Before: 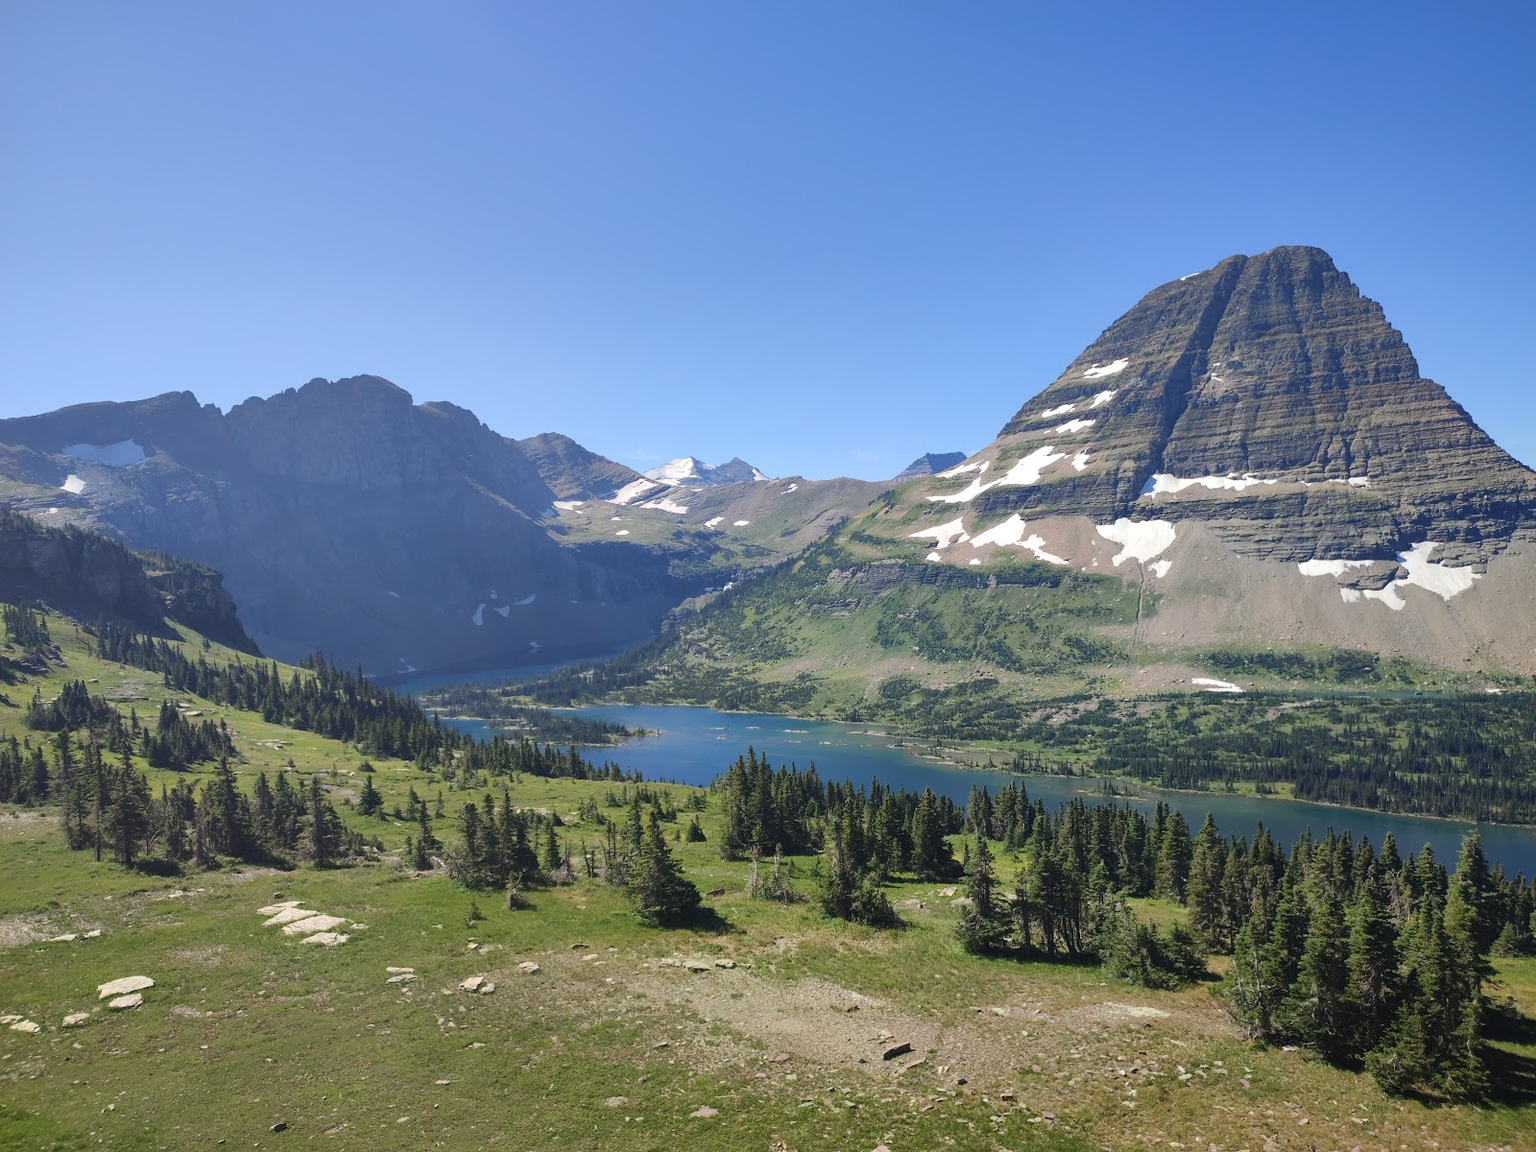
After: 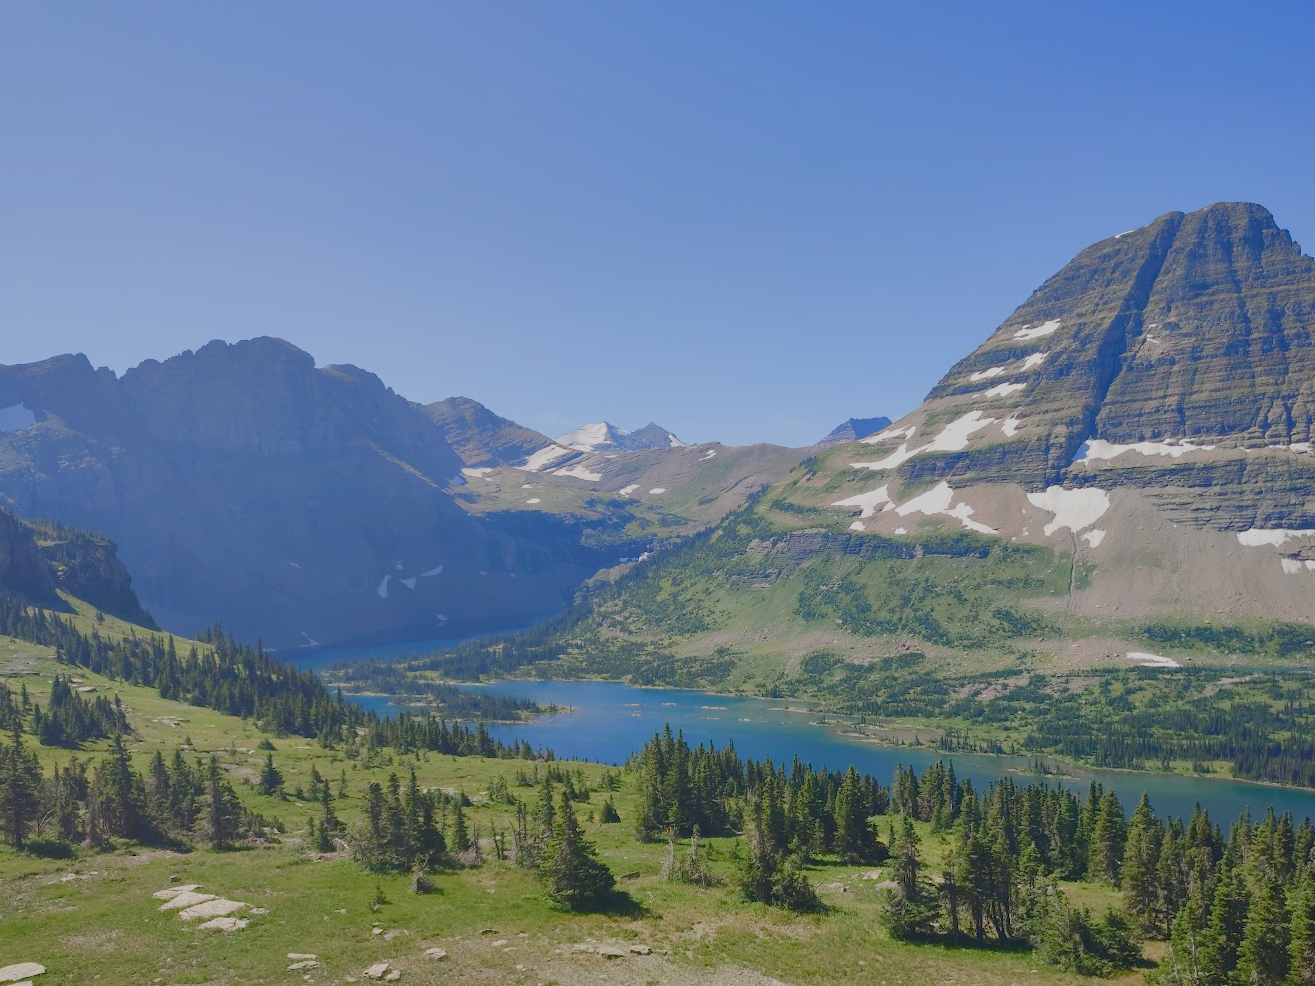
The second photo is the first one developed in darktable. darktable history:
color balance rgb: shadows lift › chroma 1%, shadows lift › hue 113°, highlights gain › chroma 0.2%, highlights gain › hue 333°, perceptual saturation grading › global saturation 20%, perceptual saturation grading › highlights -50%, perceptual saturation grading › shadows 25%, contrast -30%
crop and rotate: left 7.196%, top 4.574%, right 10.605%, bottom 13.178%
